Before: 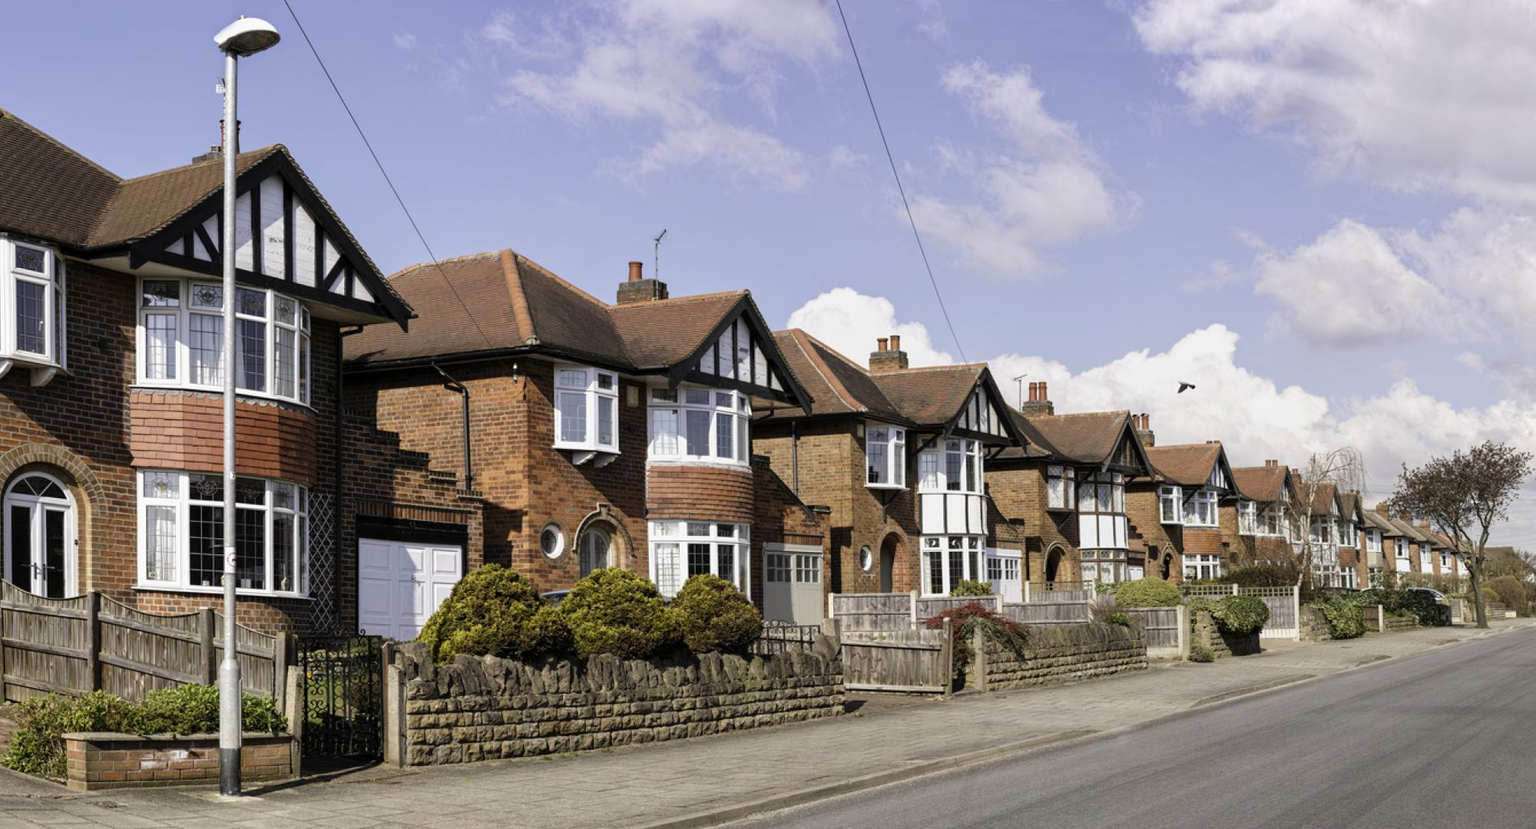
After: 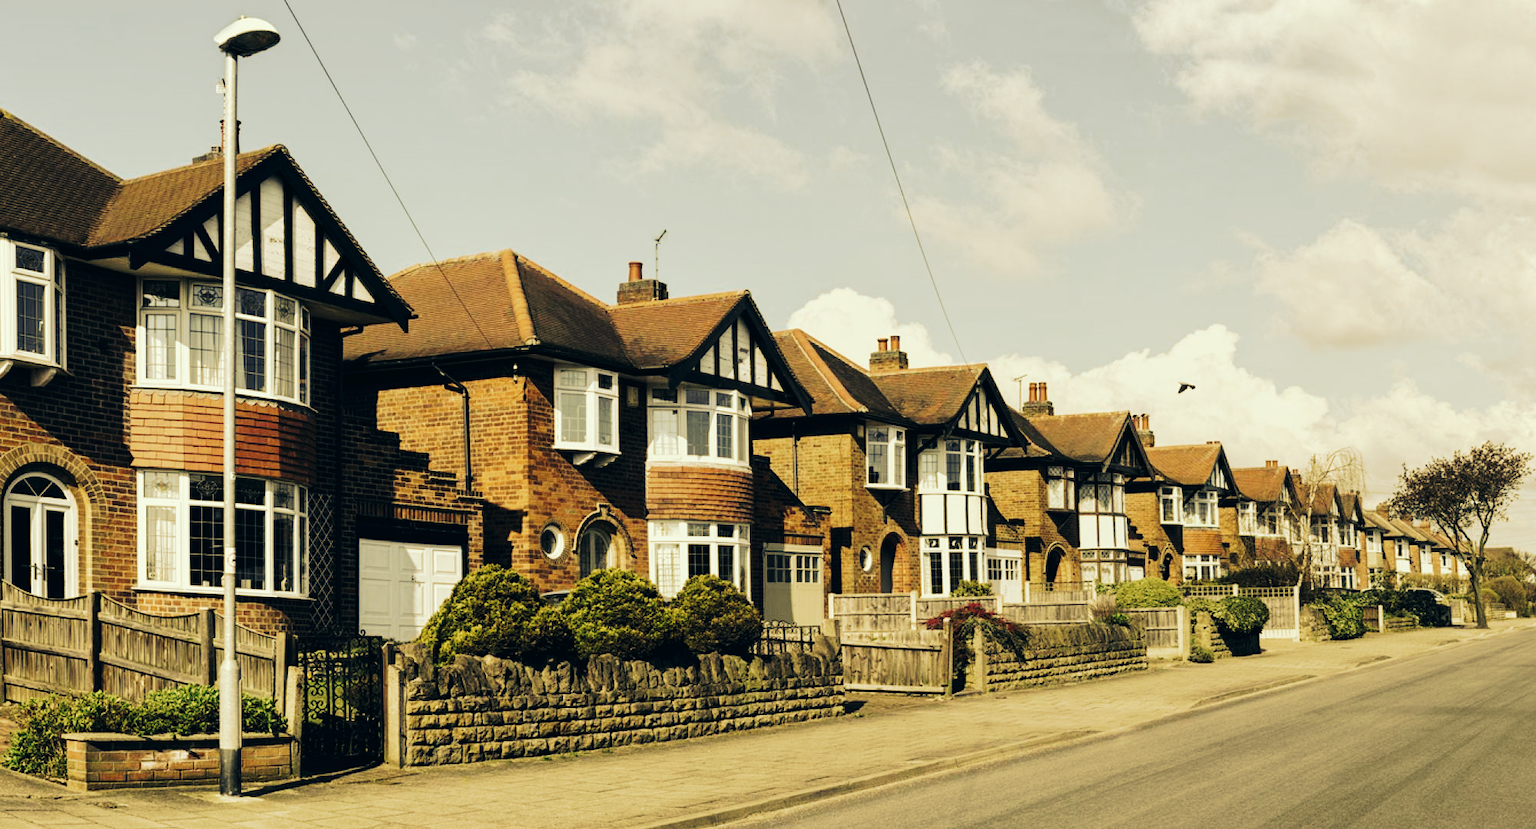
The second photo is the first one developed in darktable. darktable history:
tone curve: curves: ch0 [(0, 0) (0.003, 0.017) (0.011, 0.017) (0.025, 0.017) (0.044, 0.019) (0.069, 0.03) (0.1, 0.046) (0.136, 0.066) (0.177, 0.104) (0.224, 0.151) (0.277, 0.231) (0.335, 0.321) (0.399, 0.454) (0.468, 0.567) (0.543, 0.674) (0.623, 0.763) (0.709, 0.82) (0.801, 0.872) (0.898, 0.934) (1, 1)], preserve colors none
color look up table: target L [89.73, 91.52, 88.7, 76.57, 61.93, 59.97, 53.12, 40.21, 30.78, 30.22, 200.49, 82.1, 78.83, 68.09, 71.17, 59.71, 62.24, 53.1, 52.12, 49.24, 44.79, 35.13, 32.43, 21.37, 96.1, 91.87, 83.1, 79.69, 69.42, 78.79, 61.13, 82.29, 73.92, 59.38, 58.29, 43.18, 39.83, 59.94, 32.78, 35.55, 3.148, 10.3, 90.72, 69.18, 70.41, 65.94, 61.38, 49.48, 39.4], target a [-5.163, -26.95, -34.68, -24.16, -44.44, -25.46, -6.123, -23.08, -16.02, -19.47, 0, -0.735, 15.1, 30.28, 7.846, 43.09, 44.07, 17.94, 6.756, 42.08, 44.28, 25.28, 27.56, 0.054, -1.701, 6.563, 2.394, -6.591, 39.91, 12.29, 6.501, 11.11, 12.4, 1.752, 12.31, 39.35, 4.192, 18.47, 16.7, 13.92, -8.001, 6.015, -24.98, -21.91, -27.66, -30.19, -21.73, -24.92, -14.62], target b [55.92, 62.93, 45.76, 33.27, 42.31, 34.93, 39.34, 24.72, 19.5, 12.86, 0, 69.58, 40.98, 54.93, 31.66, 41.37, 30.55, 41.4, 19.87, 23.61, 36.44, 30.97, 9.279, 16.66, 11.04, 13.45, 17.82, -3.489, 21.42, 22.88, 17.07, 14.59, -6.171, -4.827, 8.849, 8.265, -1.701, 4.155, -1.962, -17.71, -9.951, -22.71, 3.653, 16.53, -3.988, 24.67, 7.204, 15.48, -1.838], num patches 49
